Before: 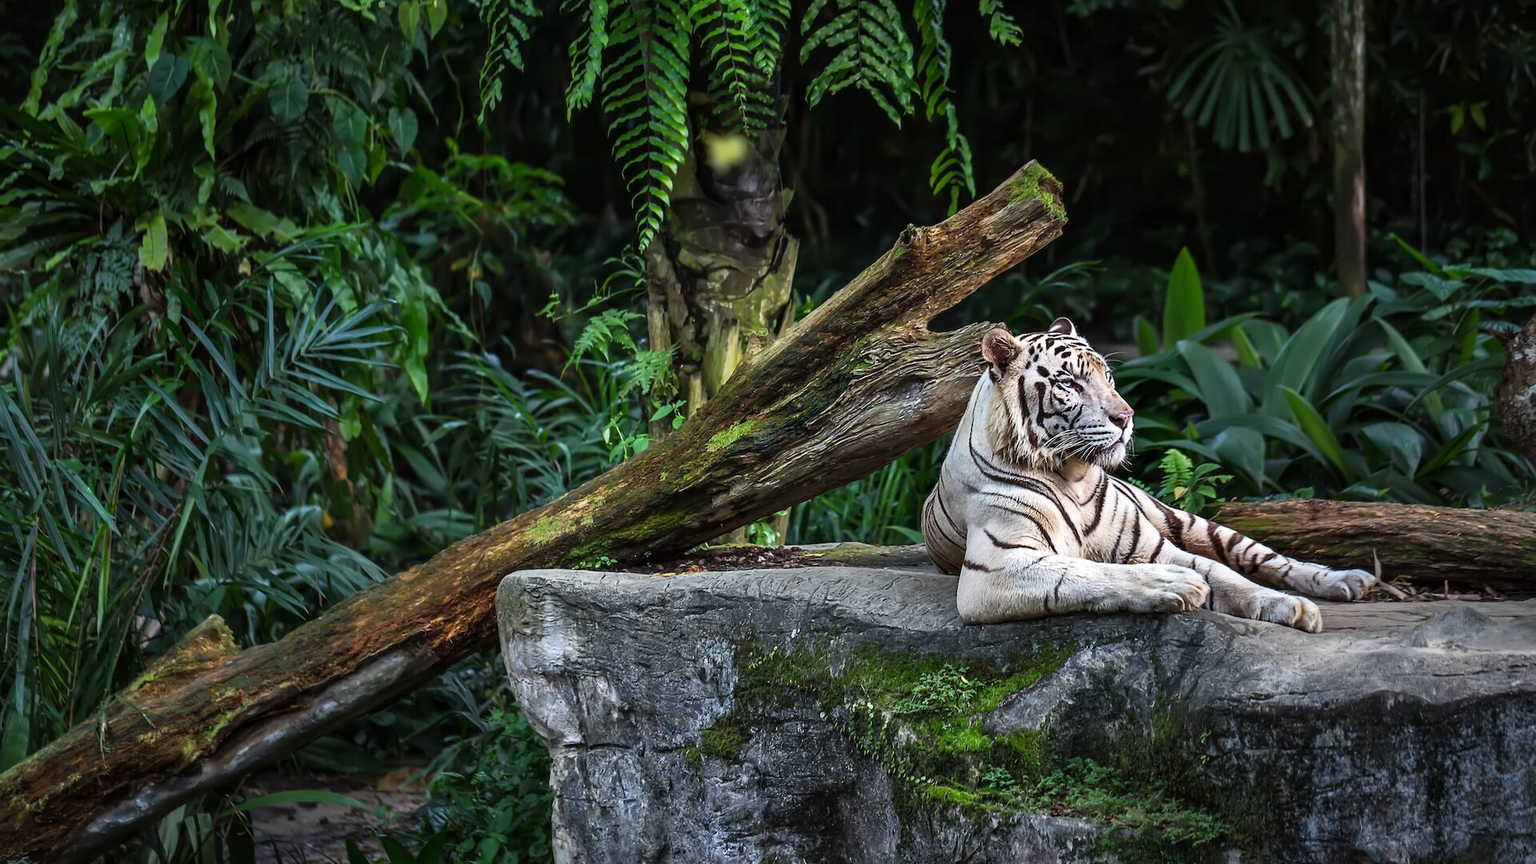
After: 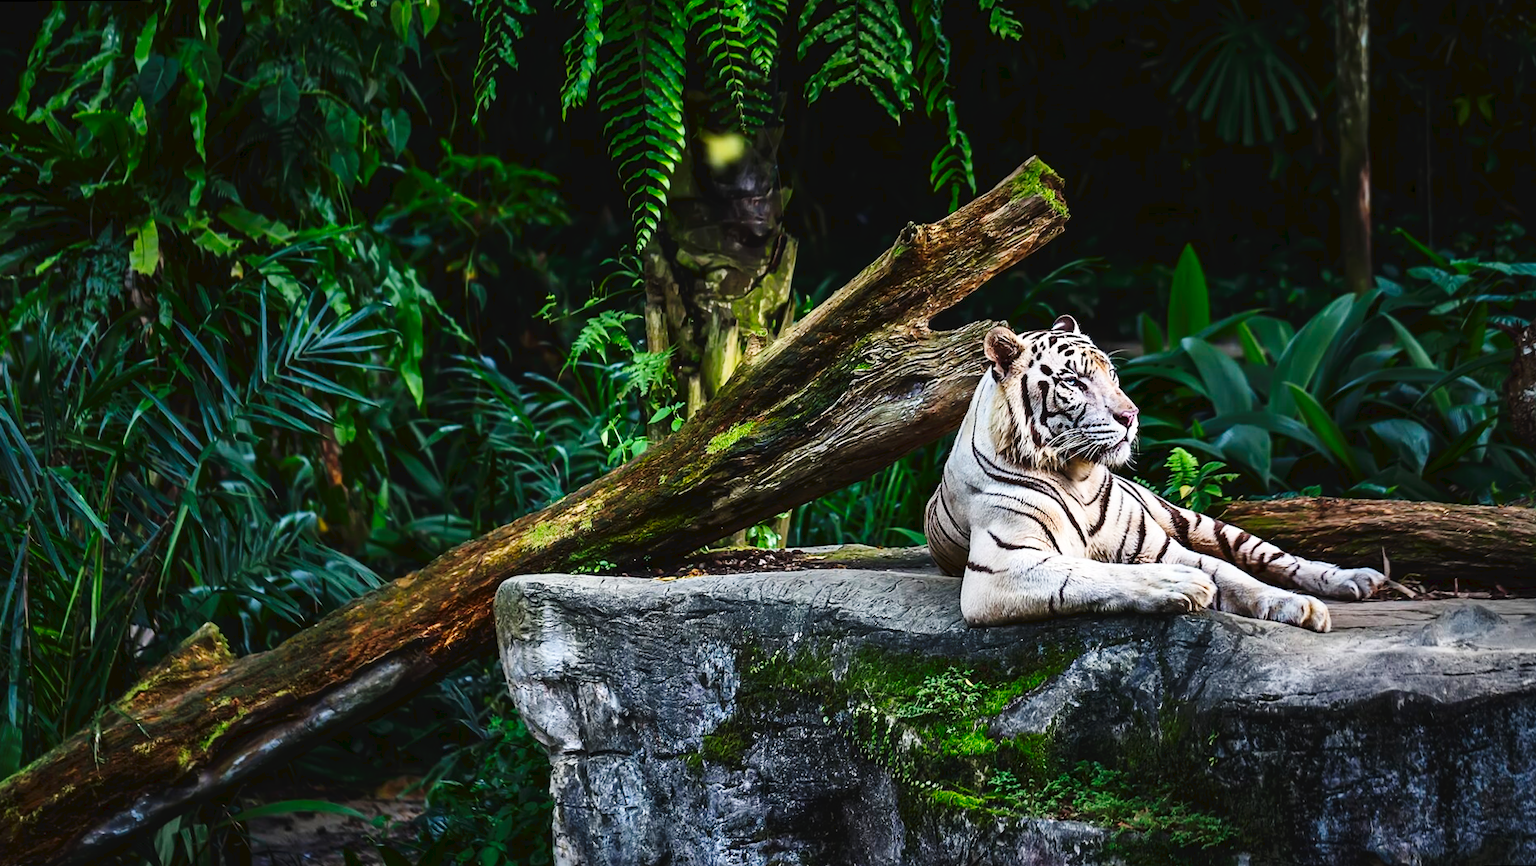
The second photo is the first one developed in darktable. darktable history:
contrast brightness saturation: contrast 0.13, brightness -0.05, saturation 0.16
tone curve: curves: ch0 [(0, 0) (0.003, 0.04) (0.011, 0.04) (0.025, 0.043) (0.044, 0.049) (0.069, 0.066) (0.1, 0.095) (0.136, 0.121) (0.177, 0.154) (0.224, 0.211) (0.277, 0.281) (0.335, 0.358) (0.399, 0.452) (0.468, 0.54) (0.543, 0.628) (0.623, 0.721) (0.709, 0.801) (0.801, 0.883) (0.898, 0.948) (1, 1)], preserve colors none
rotate and perspective: rotation -0.45°, automatic cropping original format, crop left 0.008, crop right 0.992, crop top 0.012, crop bottom 0.988
